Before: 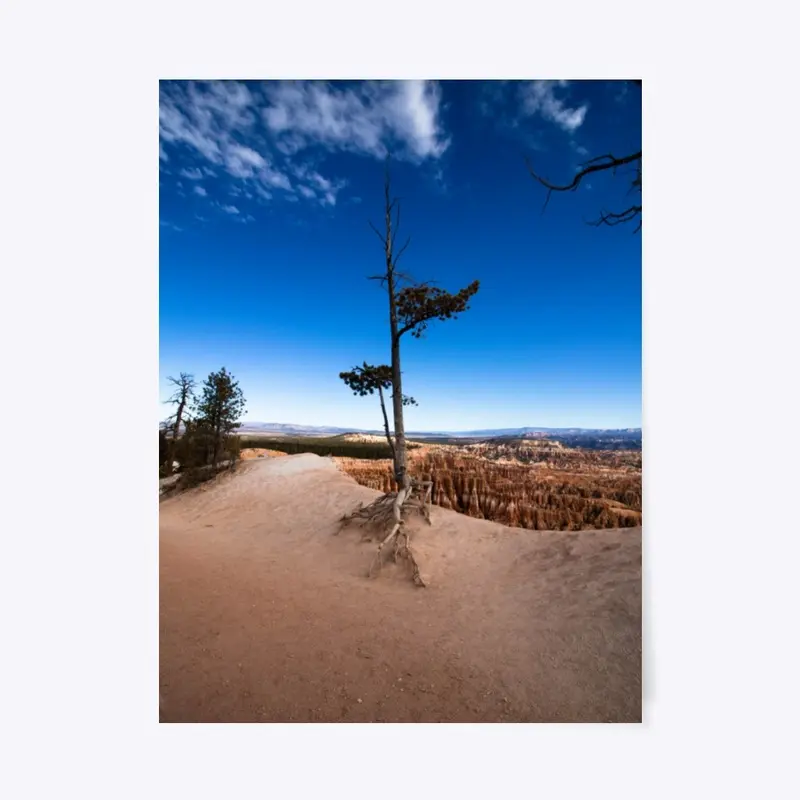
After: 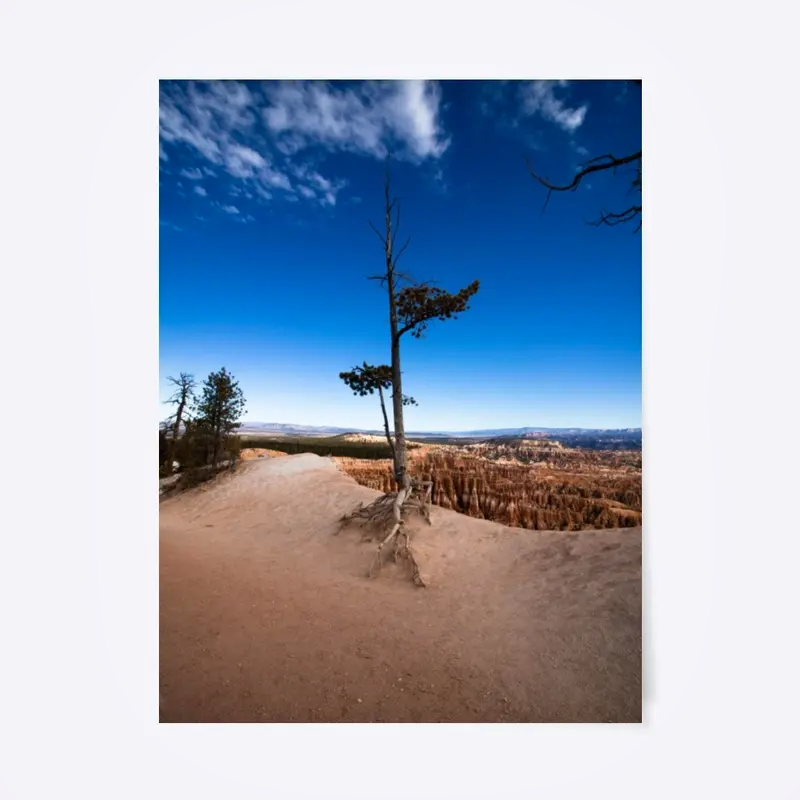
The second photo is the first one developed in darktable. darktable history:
shadows and highlights: shadows 37.27, highlights -28.18, soften with gaussian
